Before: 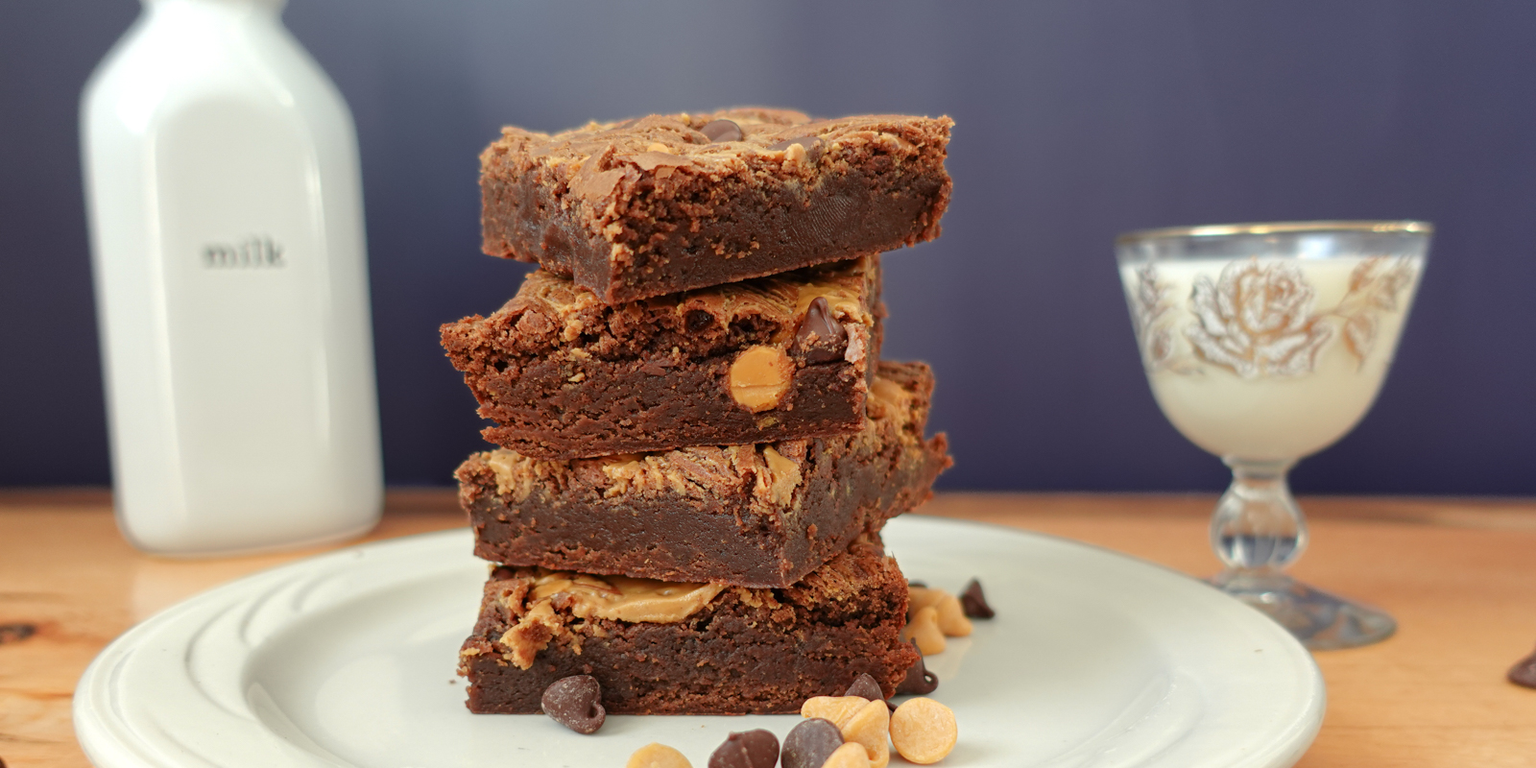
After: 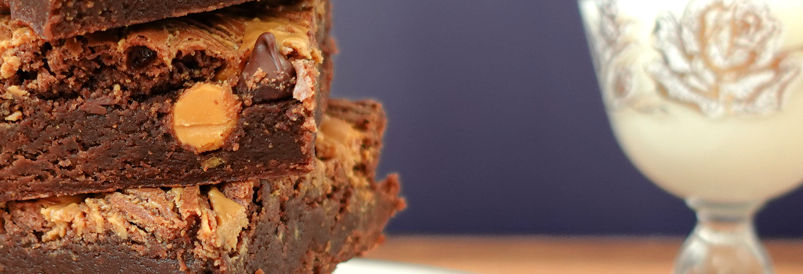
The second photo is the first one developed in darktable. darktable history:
crop: left 36.706%, top 34.748%, right 13.086%, bottom 30.917%
tone equalizer: -8 EV -0.437 EV, -7 EV -0.373 EV, -6 EV -0.325 EV, -5 EV -0.227 EV, -3 EV 0.239 EV, -2 EV 0.315 EV, -1 EV 0.414 EV, +0 EV 0.425 EV
